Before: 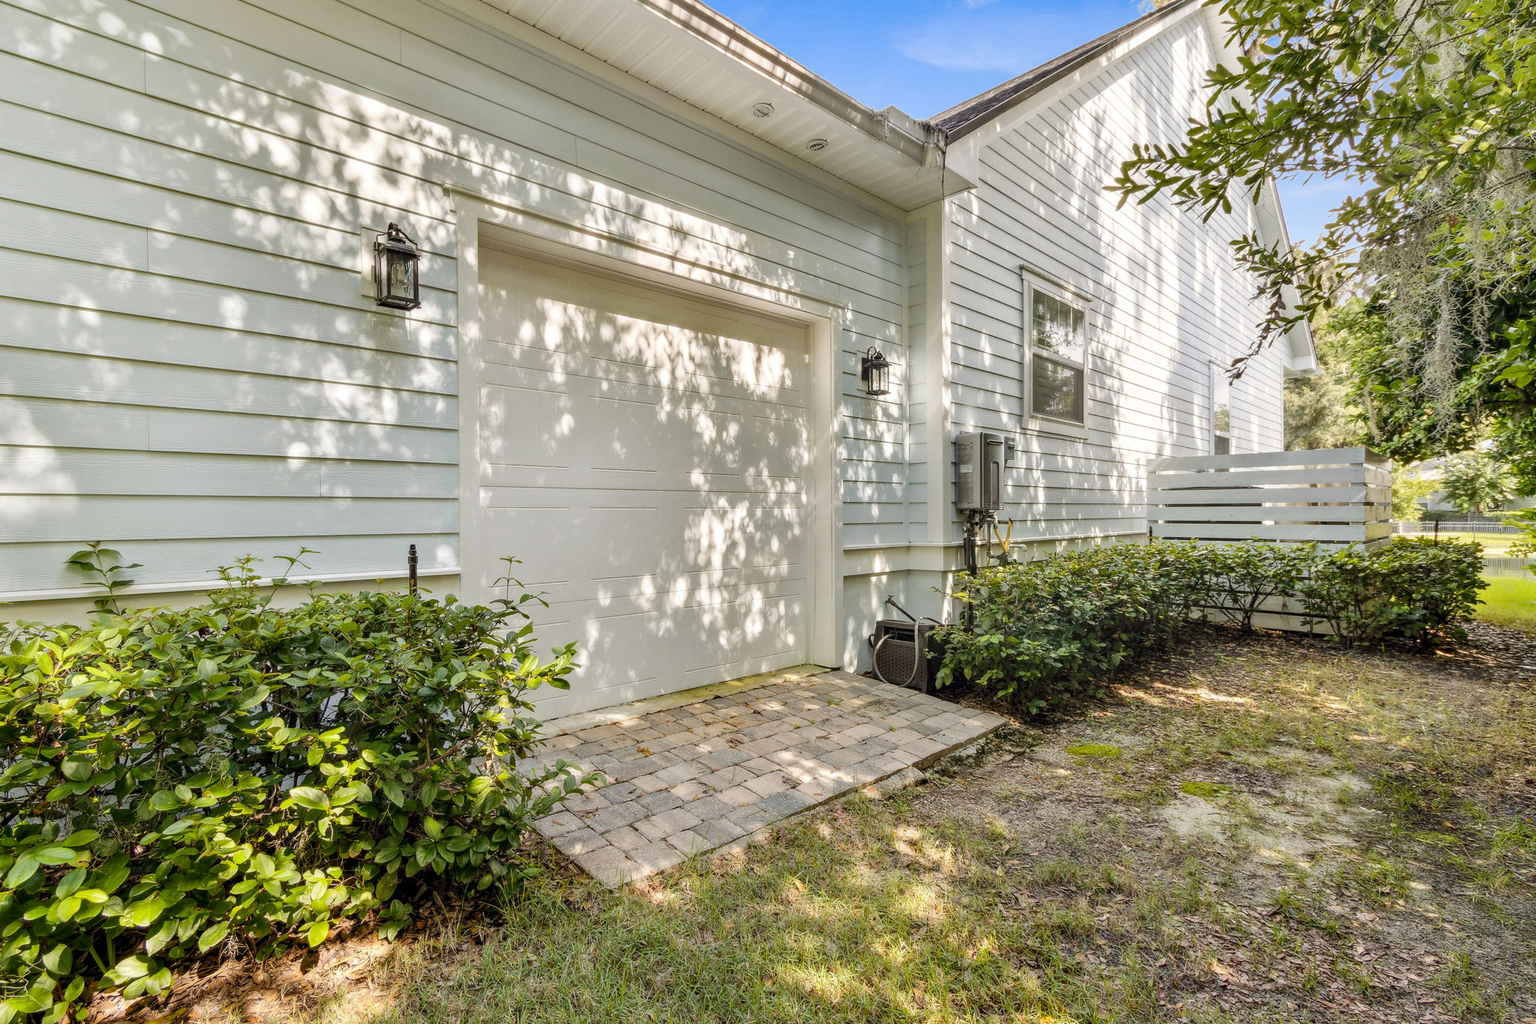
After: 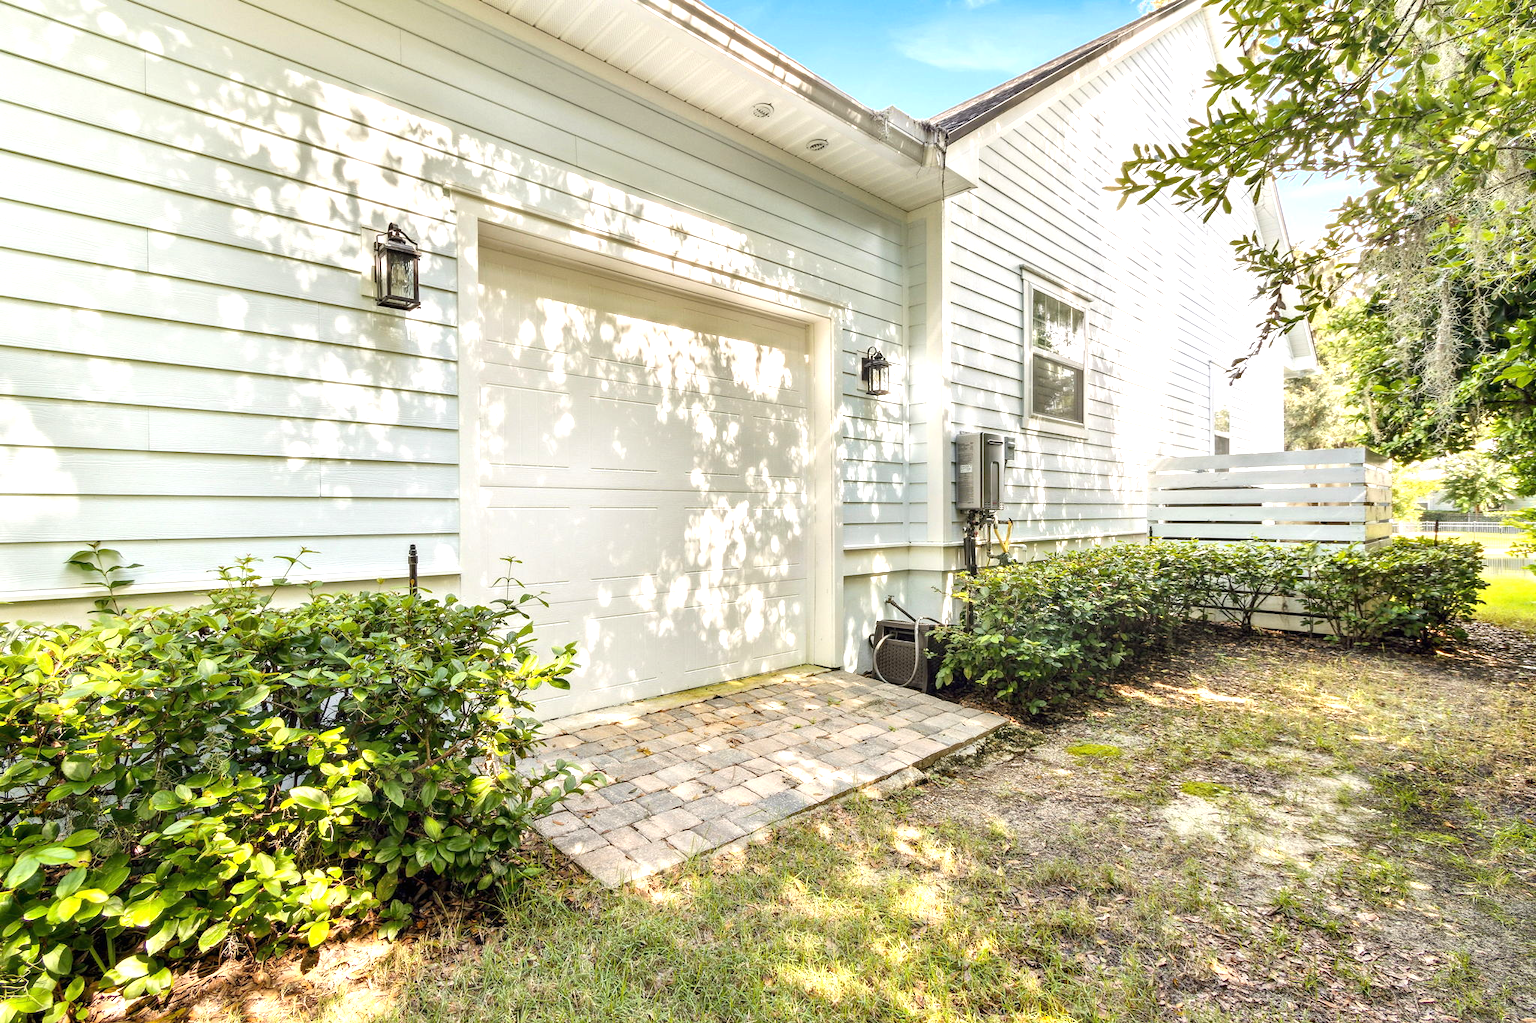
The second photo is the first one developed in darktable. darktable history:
exposure: black level correction 0, exposure 0.893 EV, compensate exposure bias true, compensate highlight preservation false
